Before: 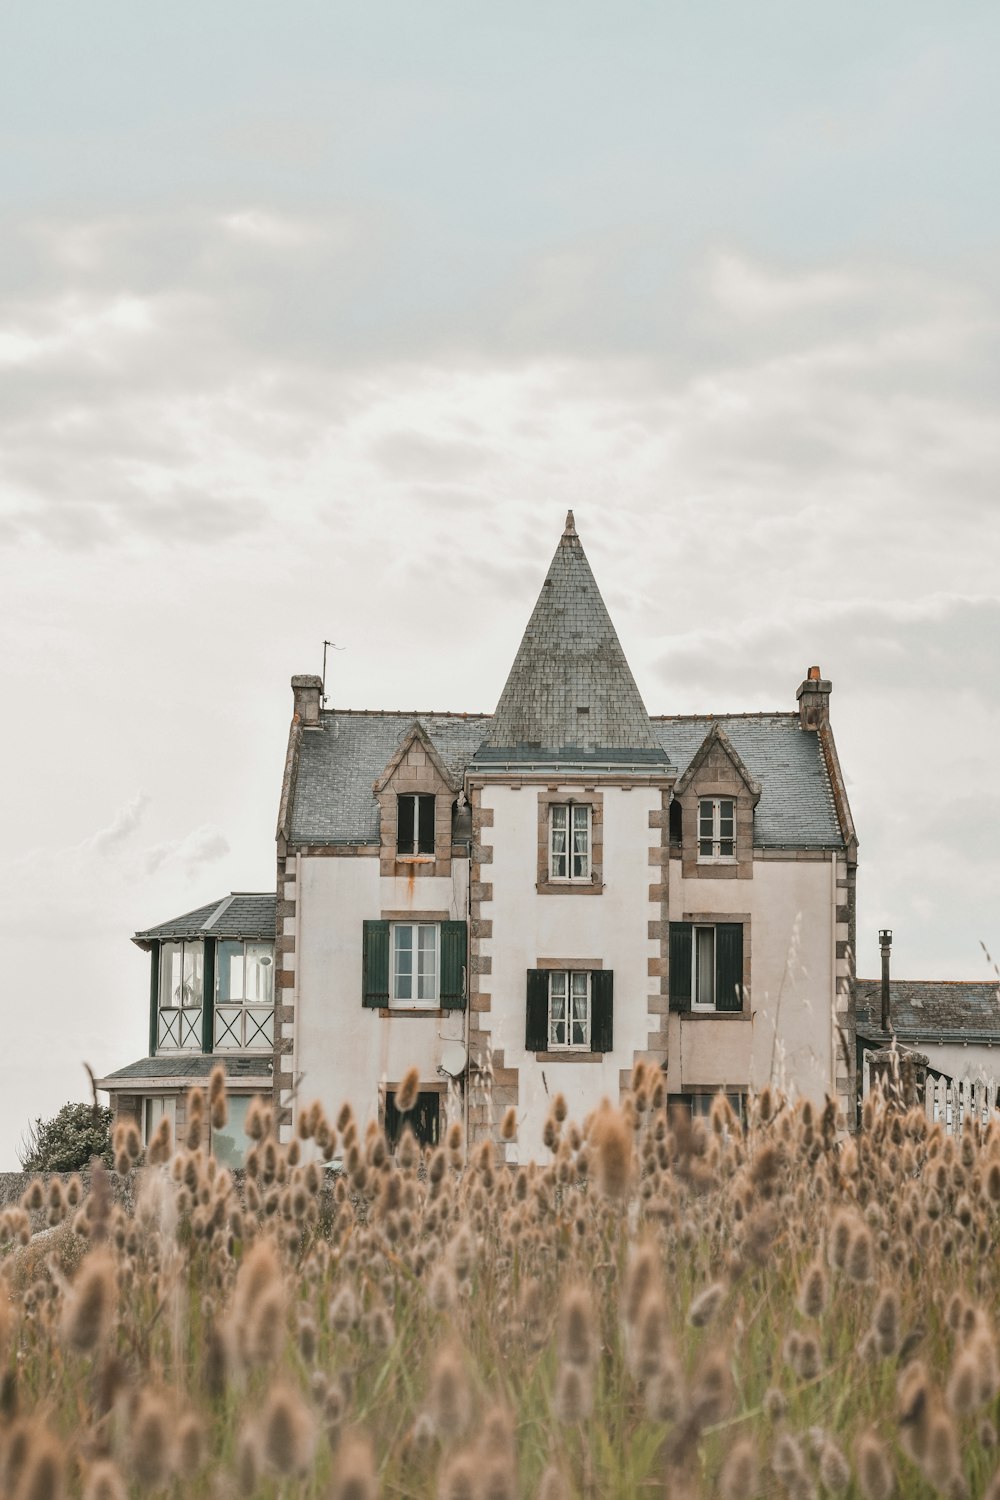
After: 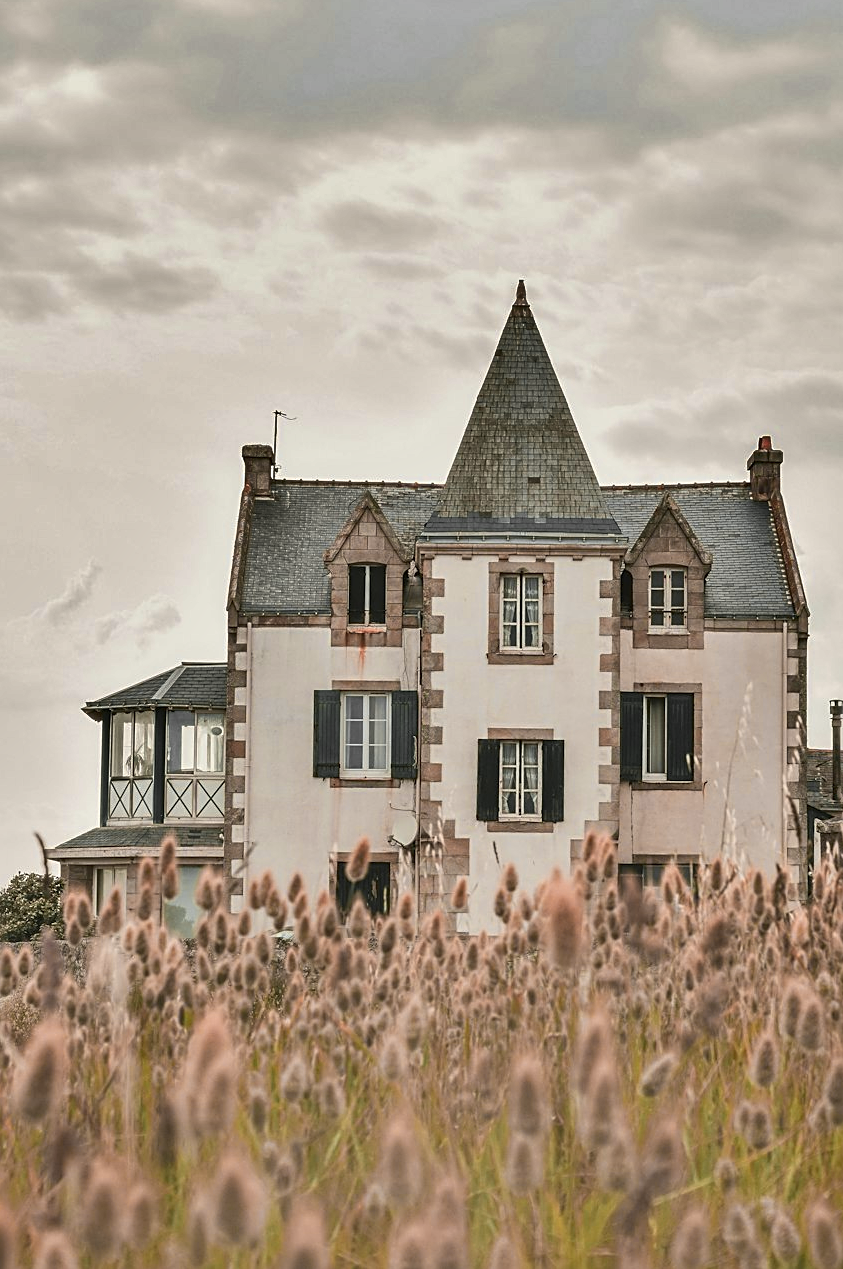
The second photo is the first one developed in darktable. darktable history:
color zones: curves: ch0 [(0.257, 0.558) (0.75, 0.565)]; ch1 [(0.004, 0.857) (0.14, 0.416) (0.257, 0.695) (0.442, 0.032) (0.736, 0.266) (0.891, 0.741)]; ch2 [(0, 0.623) (0.112, 0.436) (0.271, 0.474) (0.516, 0.64) (0.743, 0.286)]
crop and rotate: left 4.947%, top 15.361%, right 10.713%
color calibration: x 0.341, y 0.355, temperature 5135.19 K
sharpen: on, module defaults
shadows and highlights: radius 101.2, shadows 50.64, highlights -64.31, soften with gaussian
